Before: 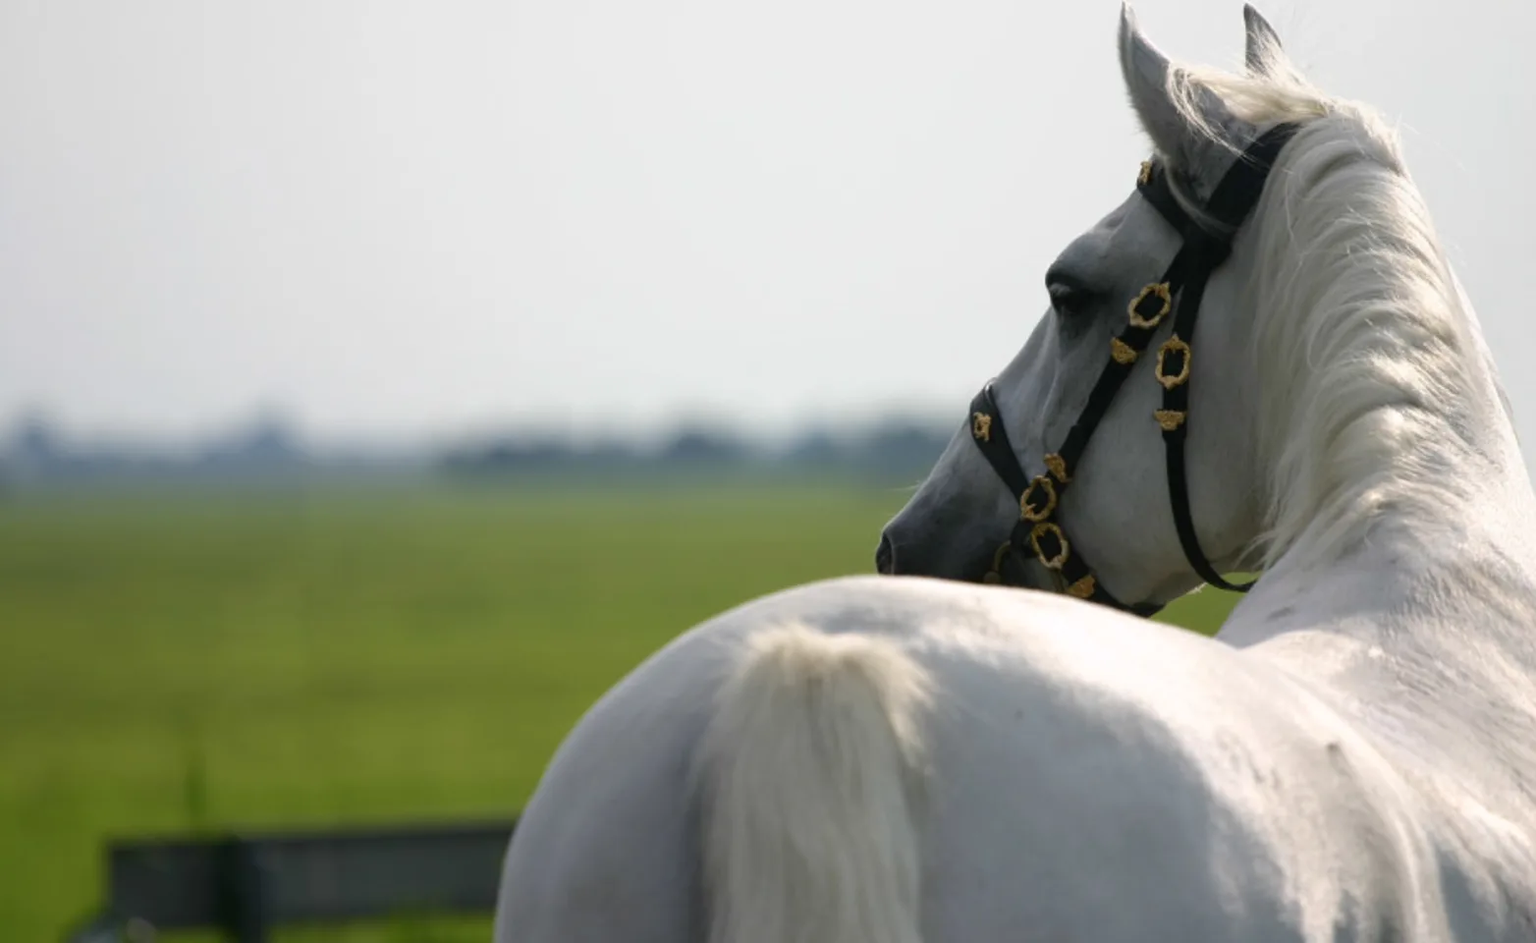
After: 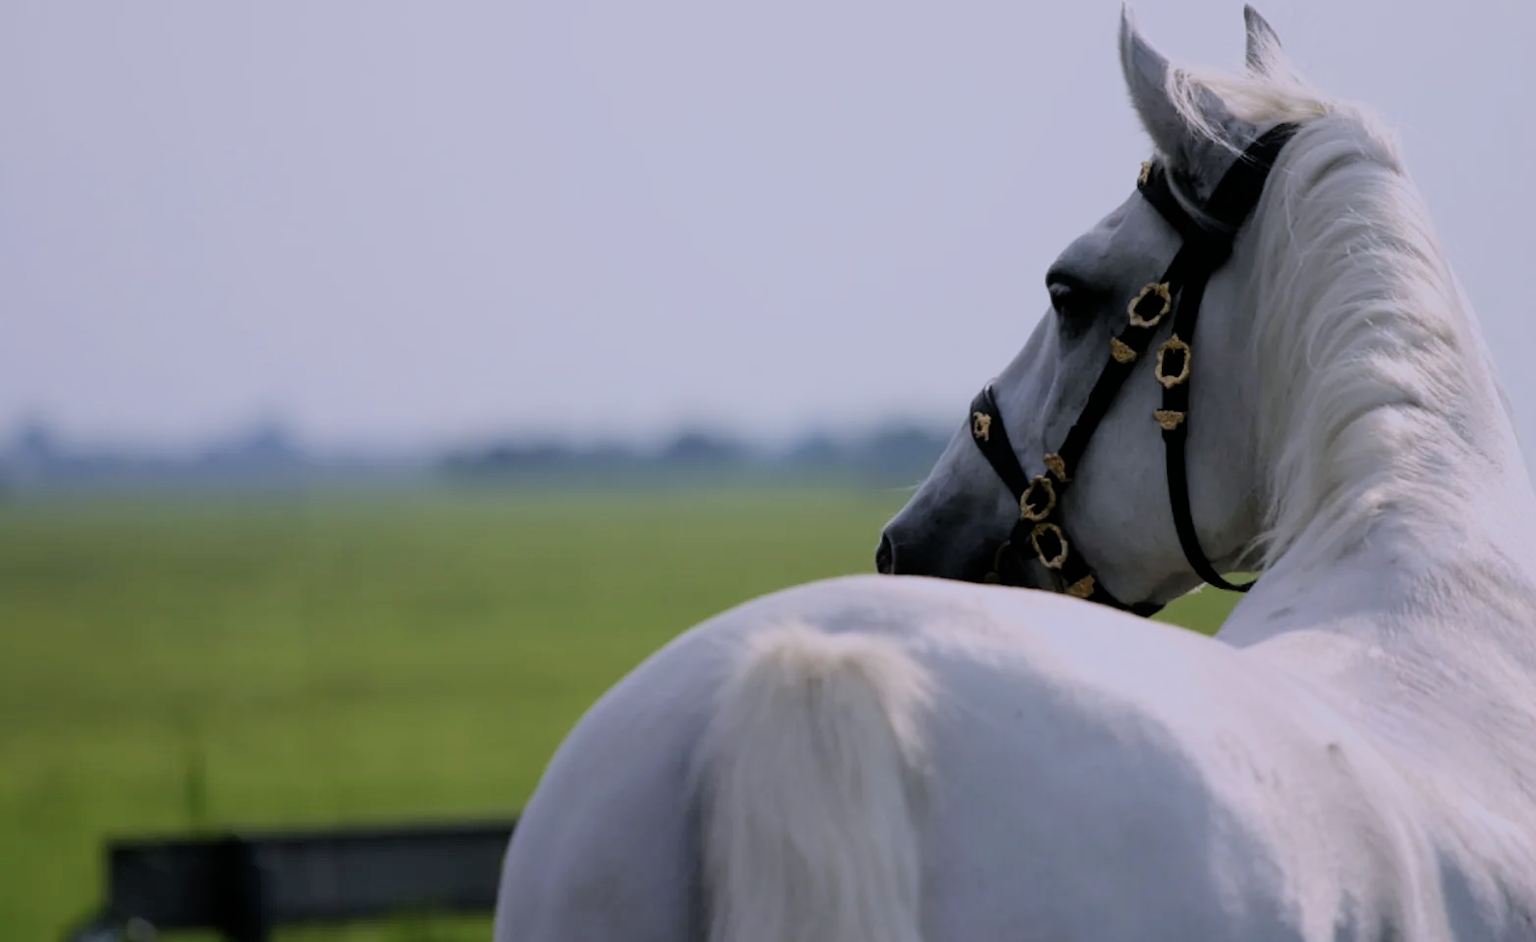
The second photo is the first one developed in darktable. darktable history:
color calibration: illuminant custom, x 0.363, y 0.385, temperature 4528.03 K
filmic rgb: black relative exposure -6.15 EV, white relative exposure 6.96 EV, hardness 2.23, color science v6 (2022)
